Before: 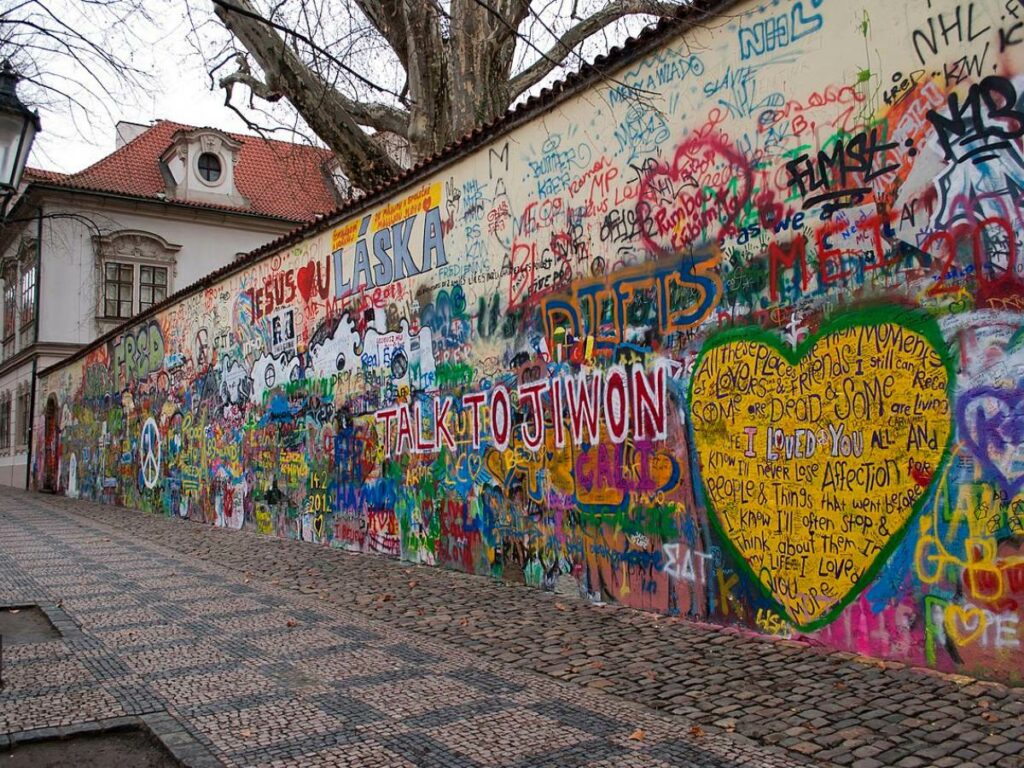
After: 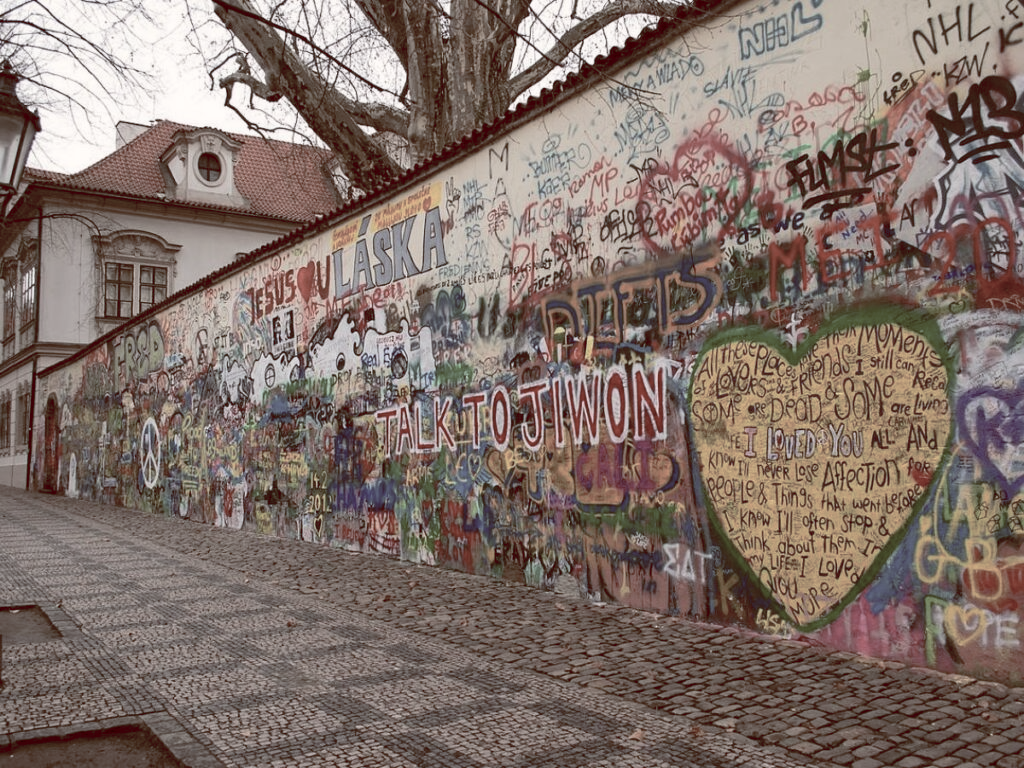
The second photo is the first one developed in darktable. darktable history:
exposure: exposure 0.207 EV, compensate highlight preservation false
color balance rgb: shadows lift › luminance 1%, shadows lift › chroma 0.2%, shadows lift › hue 20°, power › luminance 1%, power › chroma 0.4%, power › hue 34°, highlights gain › luminance 0.8%, highlights gain › chroma 0.4%, highlights gain › hue 44°, global offset › chroma 0.4%, global offset › hue 34°, white fulcrum 0.08 EV, linear chroma grading › shadows -7%, linear chroma grading › highlights -7%, linear chroma grading › global chroma -10%, linear chroma grading › mid-tones -8%, perceptual saturation grading › global saturation -28%, perceptual saturation grading › highlights -20%, perceptual saturation grading › mid-tones -24%, perceptual saturation grading › shadows -24%, perceptual brilliance grading › global brilliance -1%, perceptual brilliance grading › highlights -1%, perceptual brilliance grading › mid-tones -1%, perceptual brilliance grading › shadows -1%, global vibrance -17%, contrast -6%
